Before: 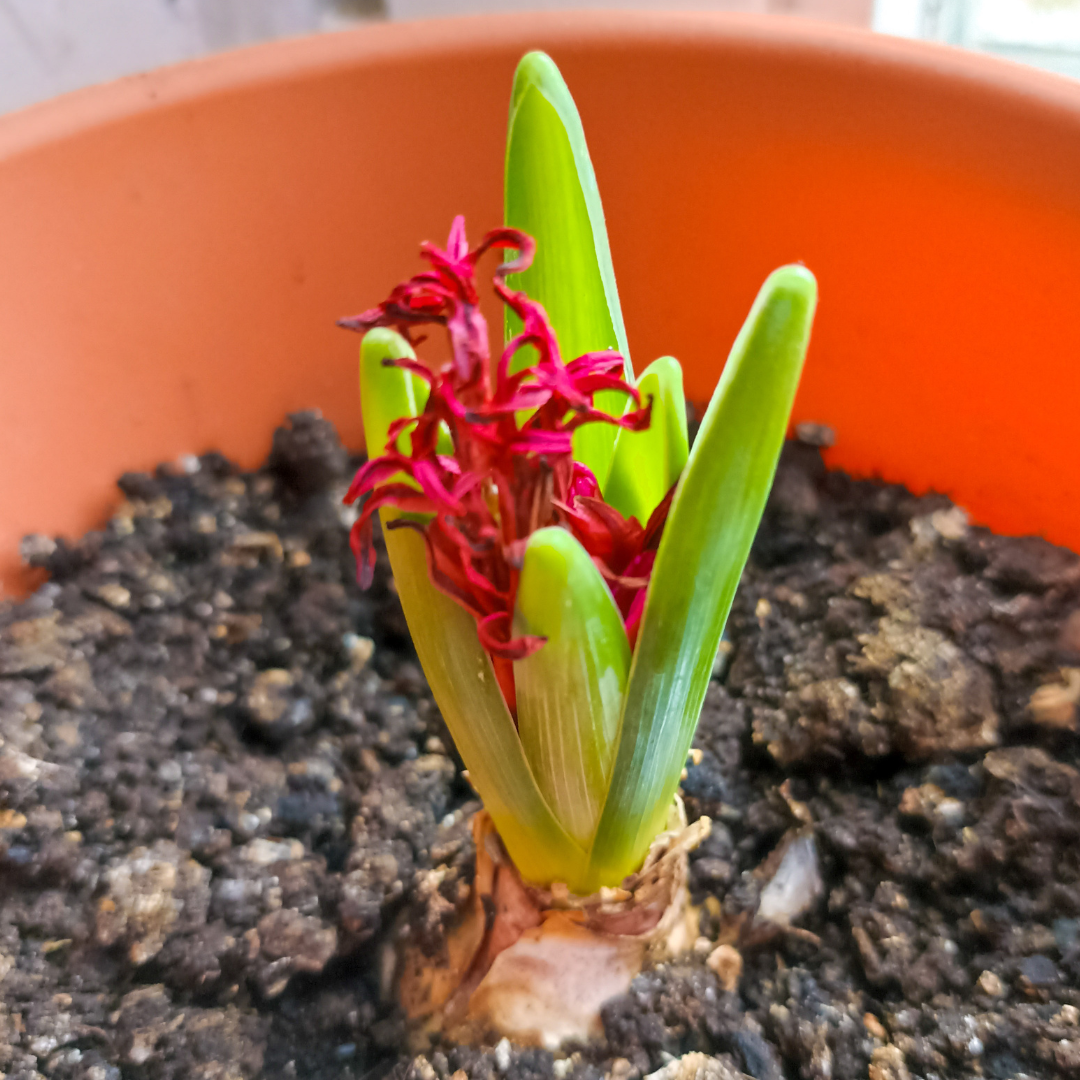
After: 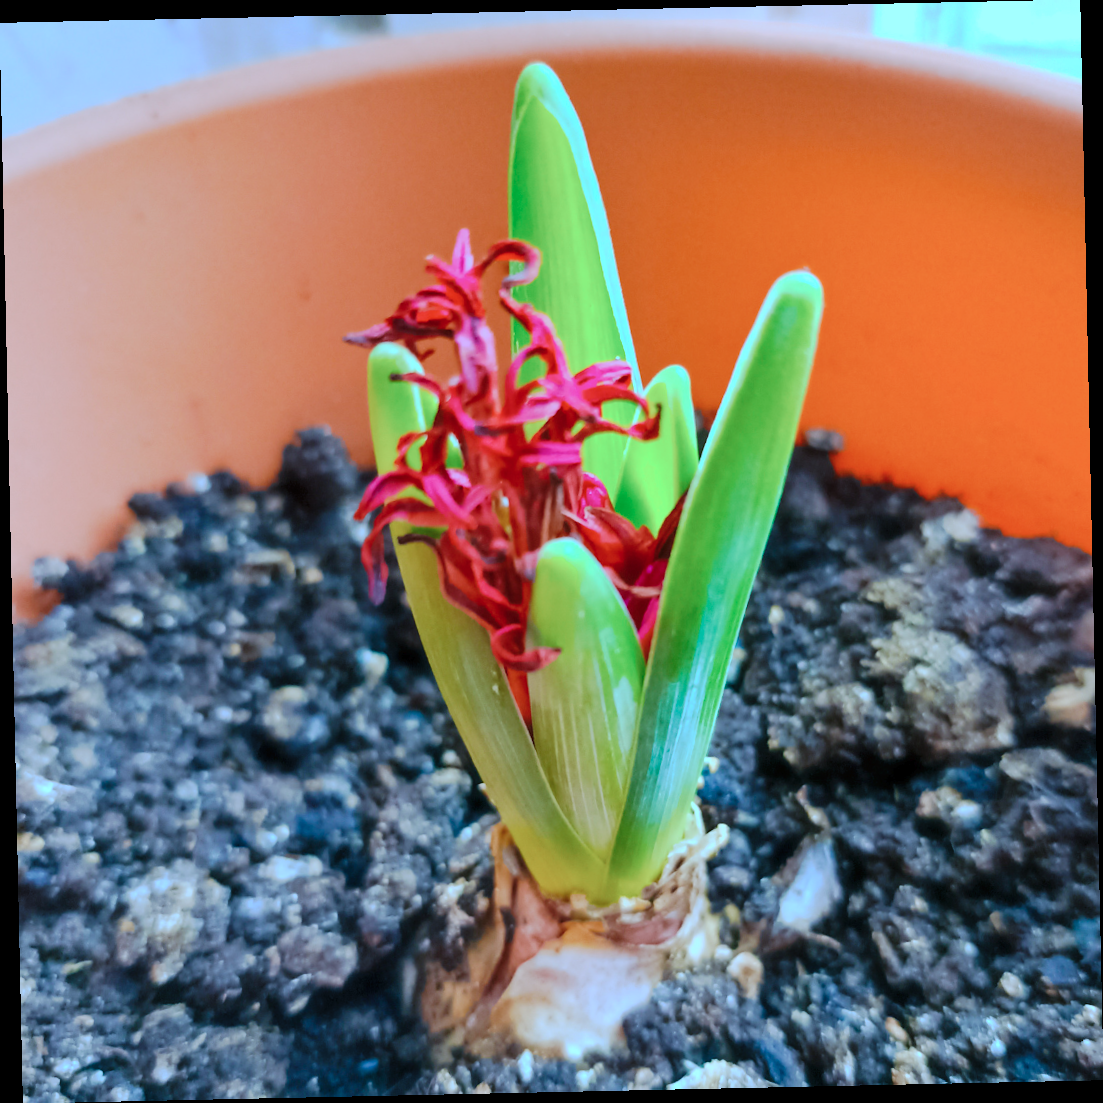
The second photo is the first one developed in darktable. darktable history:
color calibration: illuminant custom, x 0.432, y 0.395, temperature 3098 K
tone curve: curves: ch0 [(0, 0) (0.003, 0.009) (0.011, 0.013) (0.025, 0.022) (0.044, 0.039) (0.069, 0.055) (0.1, 0.077) (0.136, 0.113) (0.177, 0.158) (0.224, 0.213) (0.277, 0.289) (0.335, 0.367) (0.399, 0.451) (0.468, 0.532) (0.543, 0.615) (0.623, 0.696) (0.709, 0.755) (0.801, 0.818) (0.898, 0.893) (1, 1)], preserve colors none
rotate and perspective: rotation -1.24°, automatic cropping off
